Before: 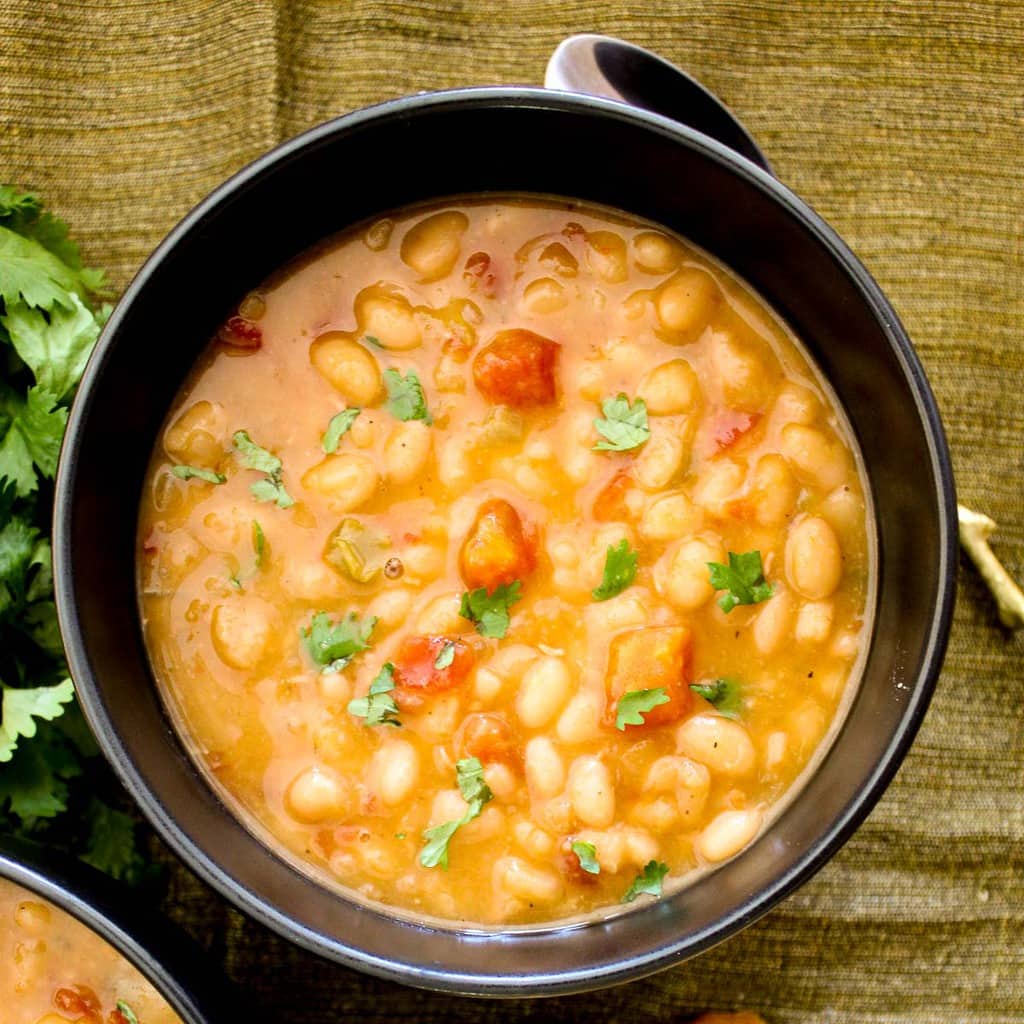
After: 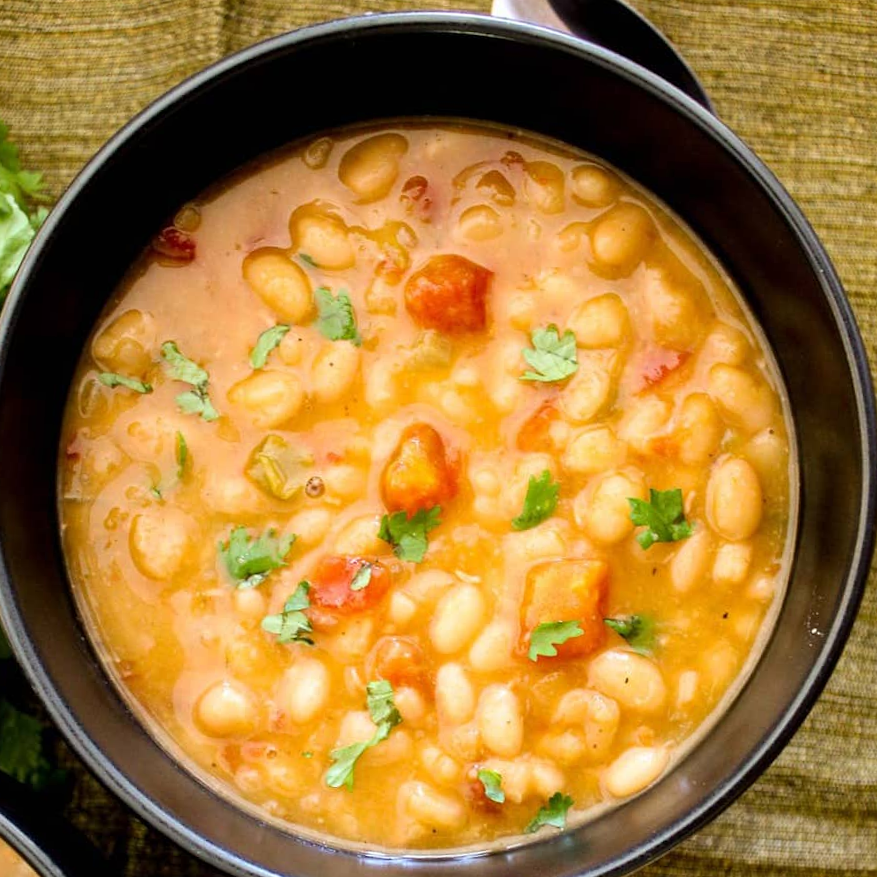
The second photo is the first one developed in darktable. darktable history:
crop and rotate: angle -3.07°, left 5.244%, top 5.16%, right 4.637%, bottom 4.69%
